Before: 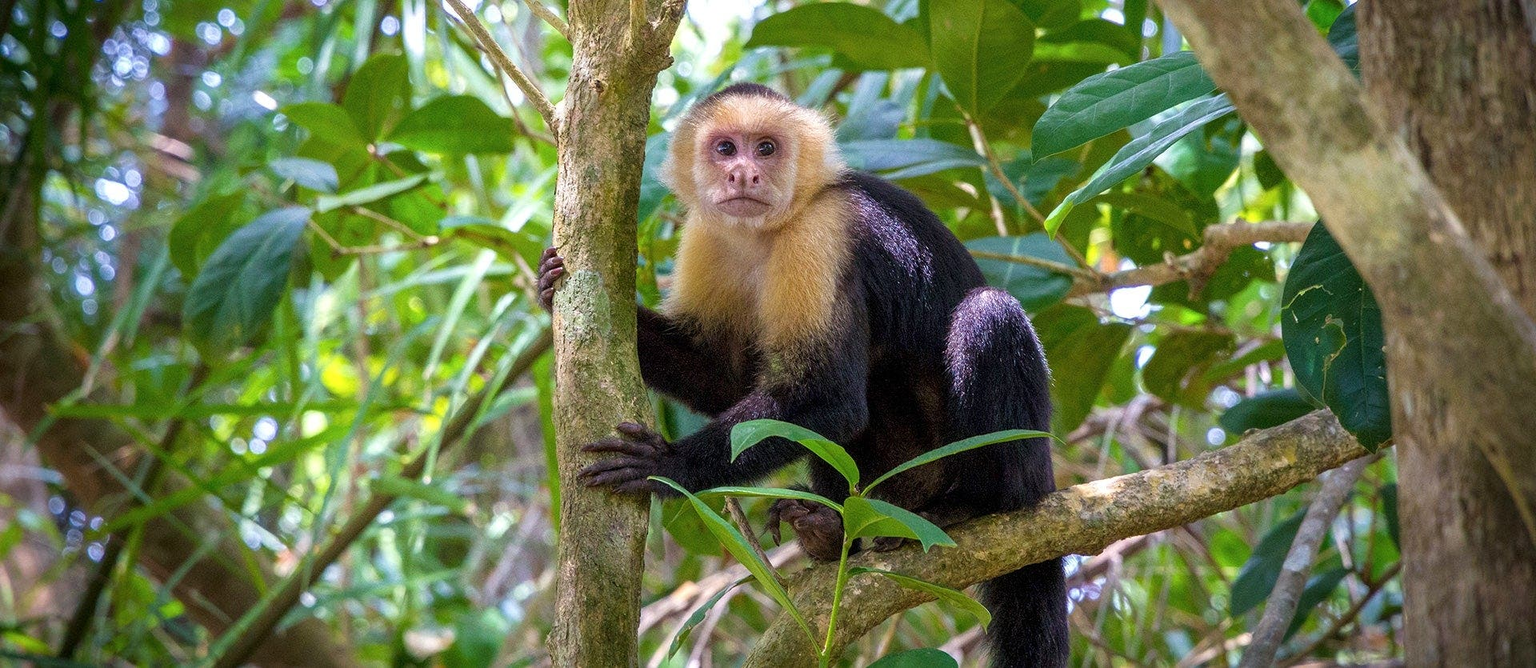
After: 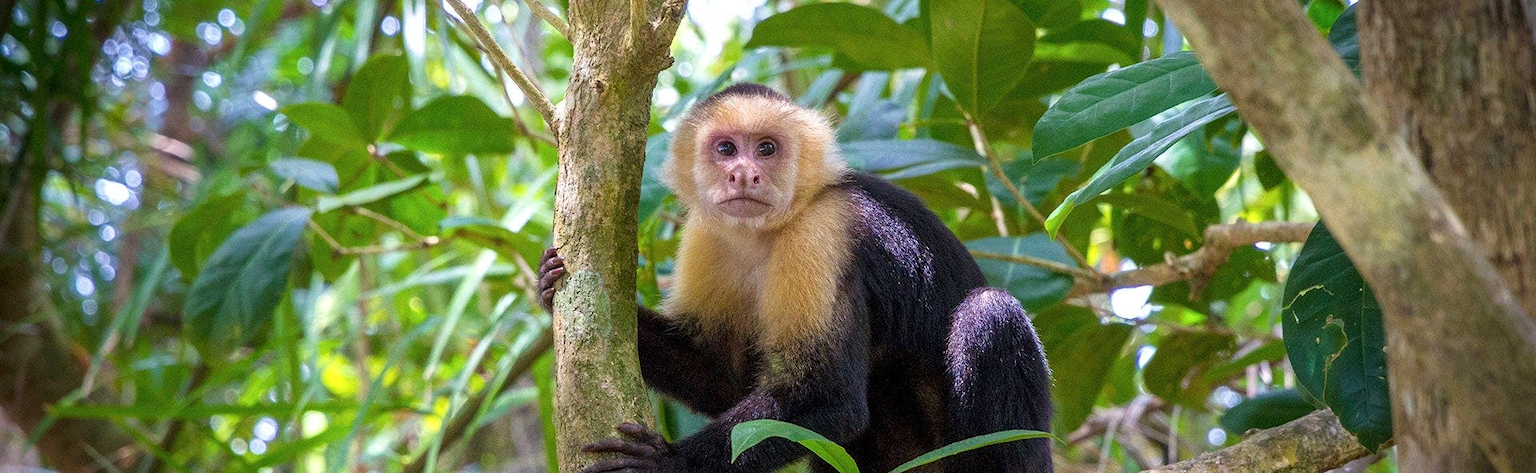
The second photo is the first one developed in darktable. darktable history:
crop: bottom 29.08%
